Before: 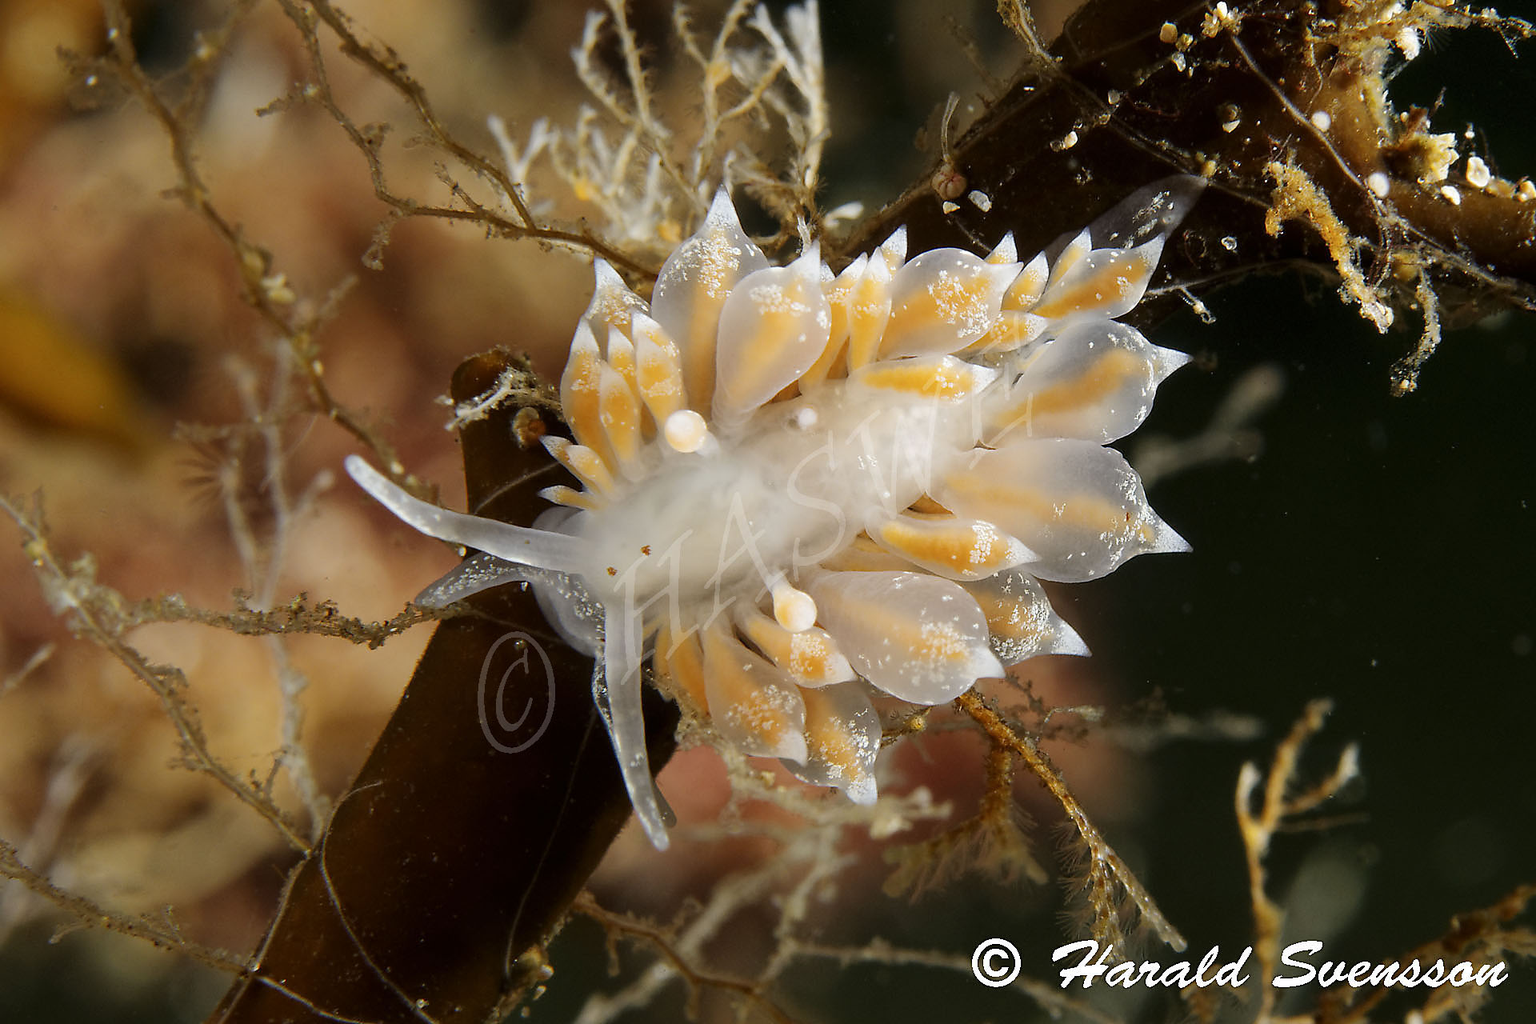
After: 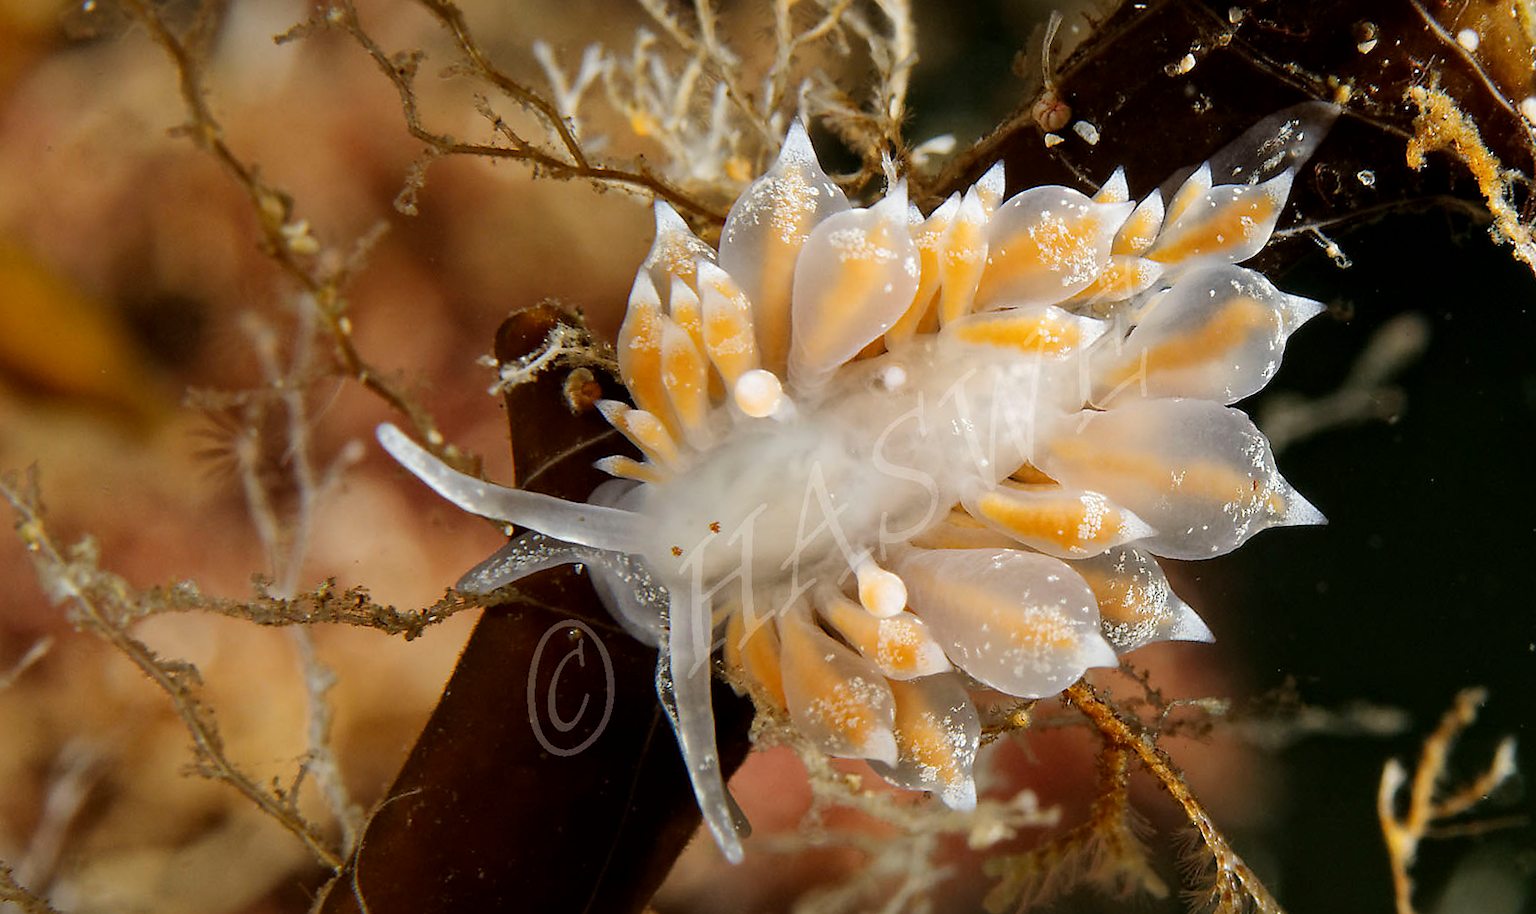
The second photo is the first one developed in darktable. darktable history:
rotate and perspective: rotation -0.45°, automatic cropping original format, crop left 0.008, crop right 0.992, crop top 0.012, crop bottom 0.988
local contrast: mode bilateral grid, contrast 28, coarseness 16, detail 115%, midtone range 0.2
crop: top 7.49%, right 9.717%, bottom 11.943%
